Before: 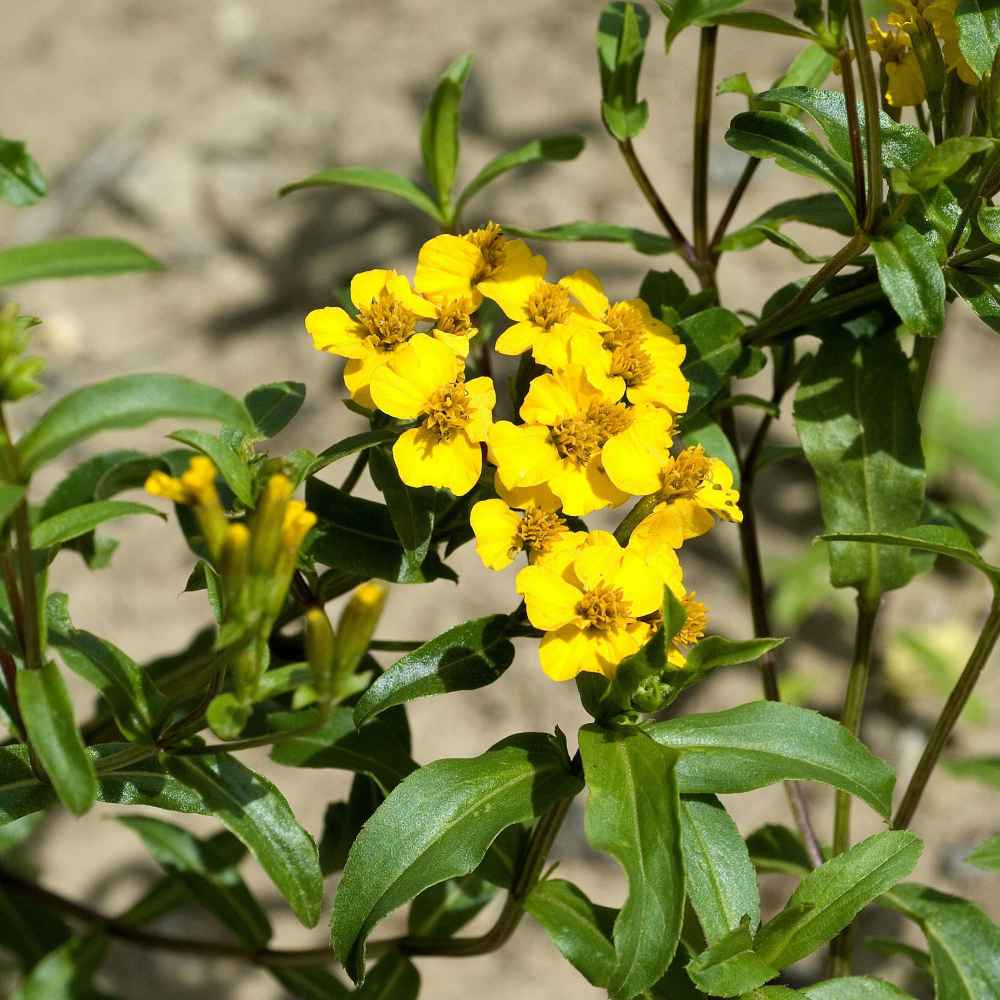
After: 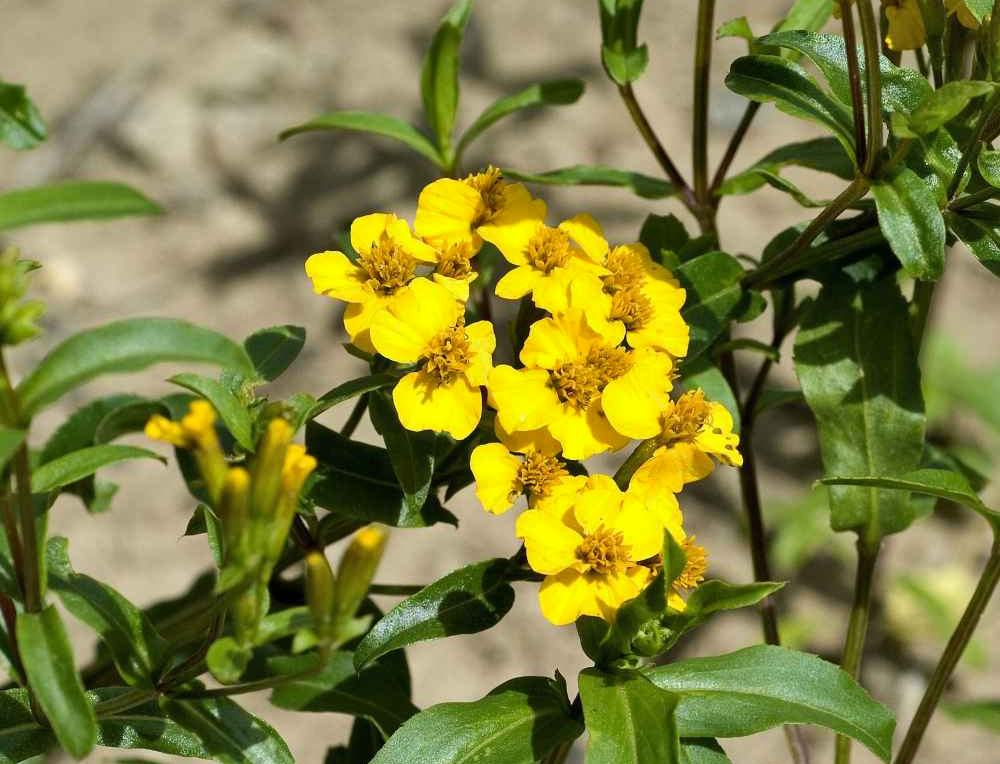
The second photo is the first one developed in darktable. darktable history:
crop: top 5.662%, bottom 17.872%
shadows and highlights: low approximation 0.01, soften with gaussian
